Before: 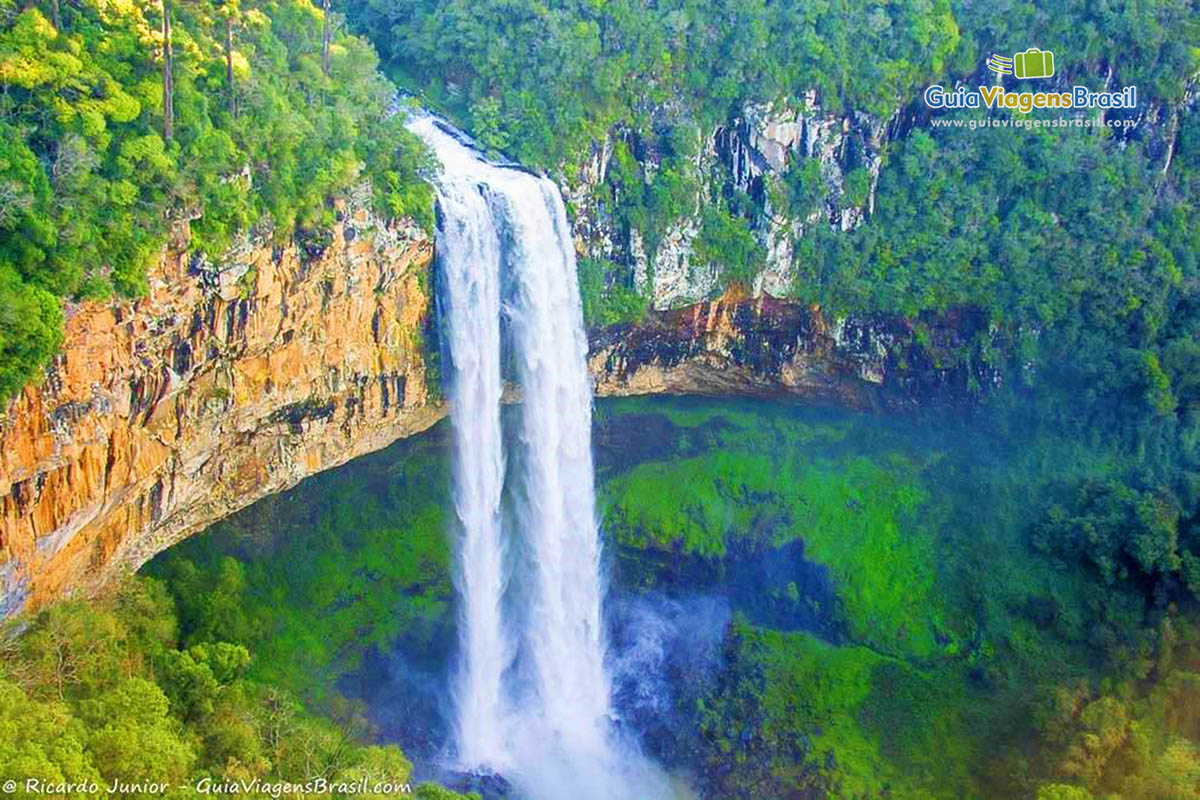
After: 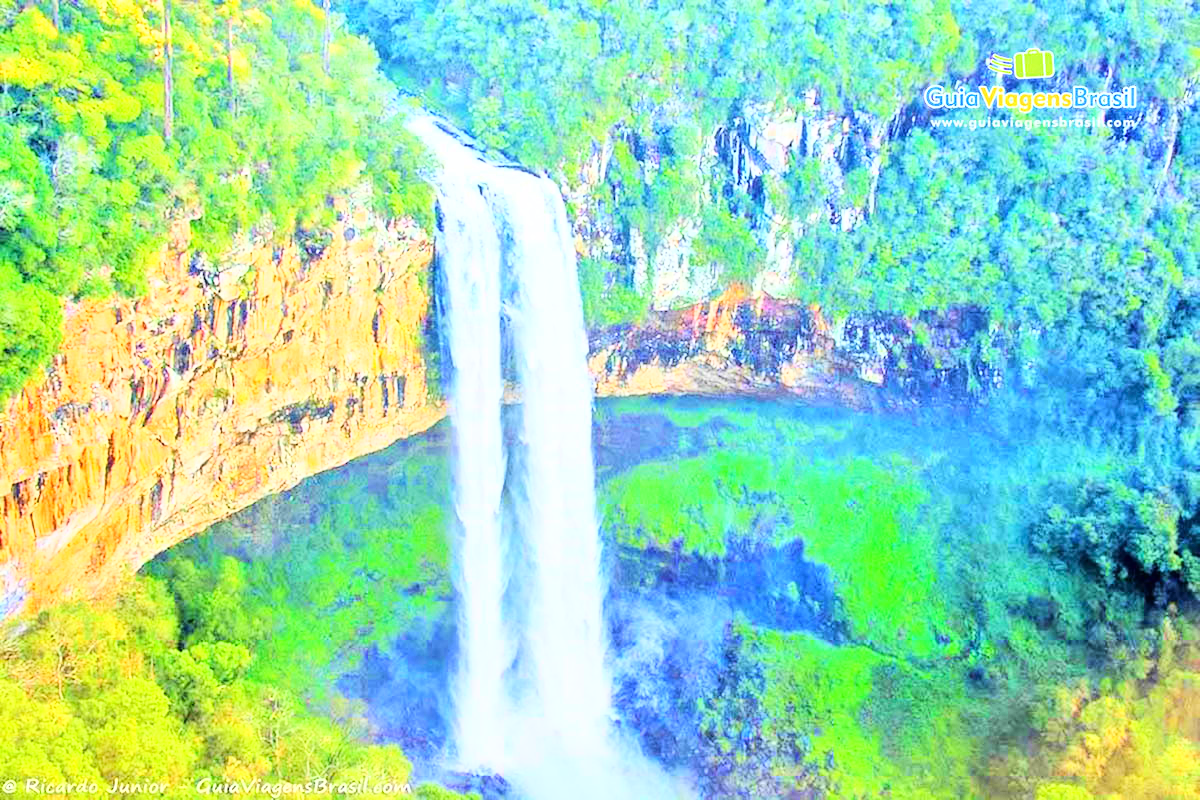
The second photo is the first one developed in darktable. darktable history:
base curve: curves: ch0 [(0, 0) (0.007, 0.004) (0.027, 0.03) (0.046, 0.07) (0.207, 0.54) (0.442, 0.872) (0.673, 0.972) (1, 1)]
tone equalizer: -7 EV 0.151 EV, -6 EV 0.627 EV, -5 EV 1.13 EV, -4 EV 1.29 EV, -3 EV 1.17 EV, -2 EV 0.6 EV, -1 EV 0.156 EV, mask exposure compensation -0.496 EV
